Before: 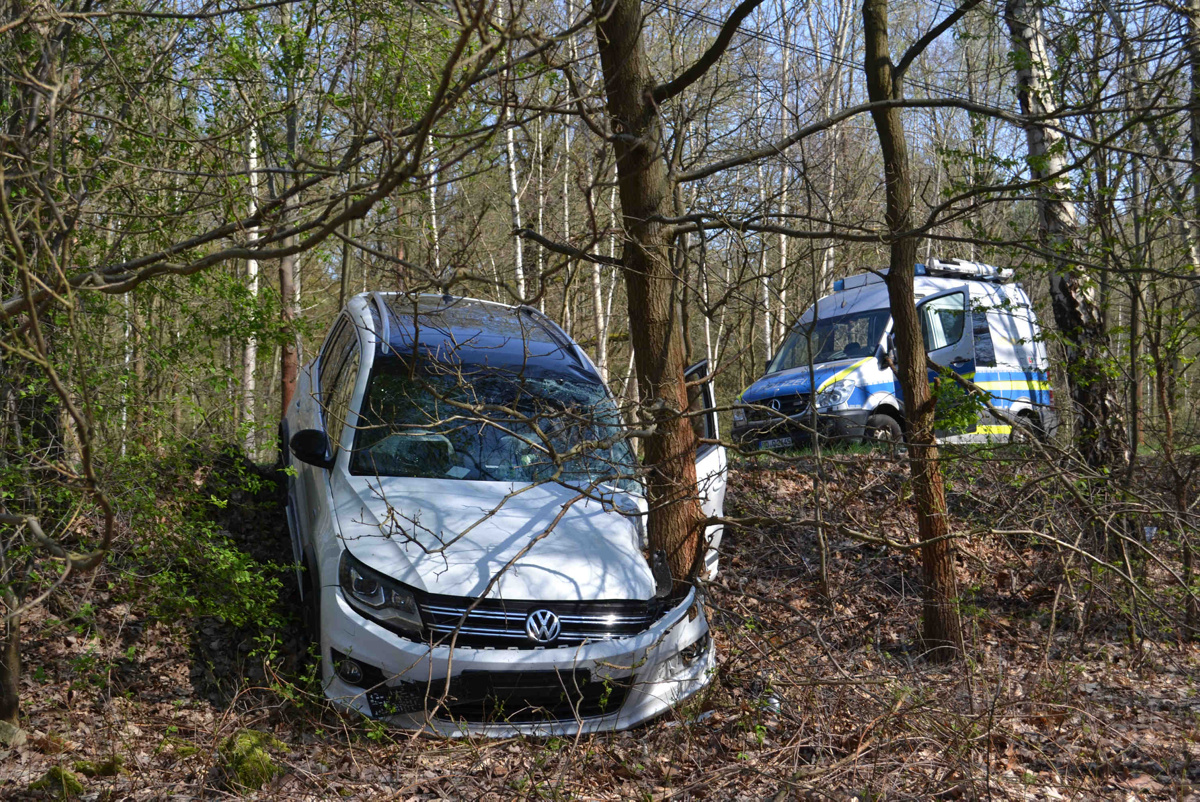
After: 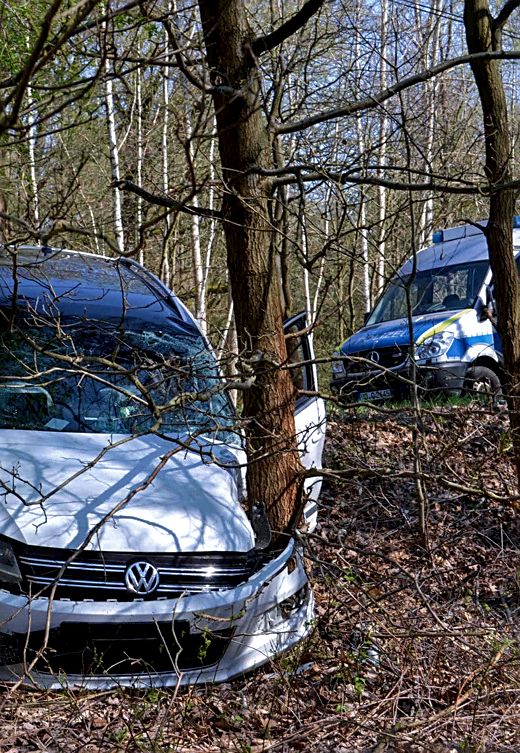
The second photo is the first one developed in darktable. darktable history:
color calibration: illuminant as shot in camera, x 0.358, y 0.373, temperature 4628.91 K
local contrast: detail 135%, midtone range 0.75
base curve: curves: ch0 [(0, 0) (0.283, 0.295) (1, 1)], preserve colors none
velvia: on, module defaults
sharpen: on, module defaults
crop: left 33.452%, top 6.025%, right 23.155%
exposure: black level correction 0.001, exposure -0.2 EV, compensate highlight preservation false
color zones: curves: ch0 [(0, 0.425) (0.143, 0.422) (0.286, 0.42) (0.429, 0.419) (0.571, 0.419) (0.714, 0.42) (0.857, 0.422) (1, 0.425)]
